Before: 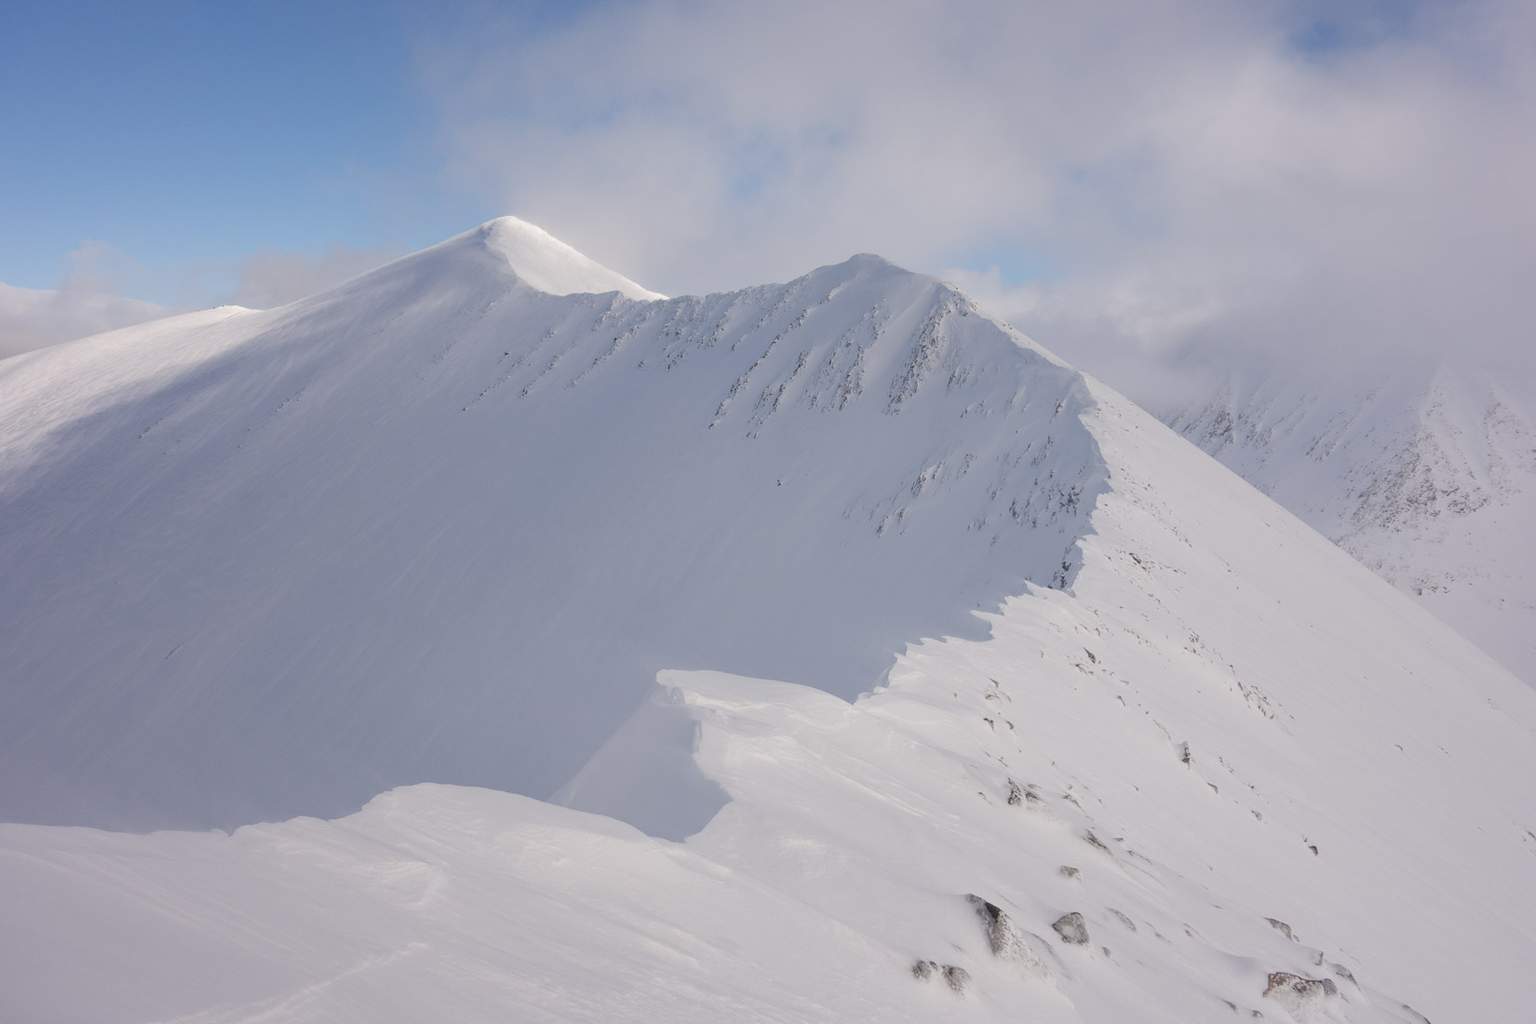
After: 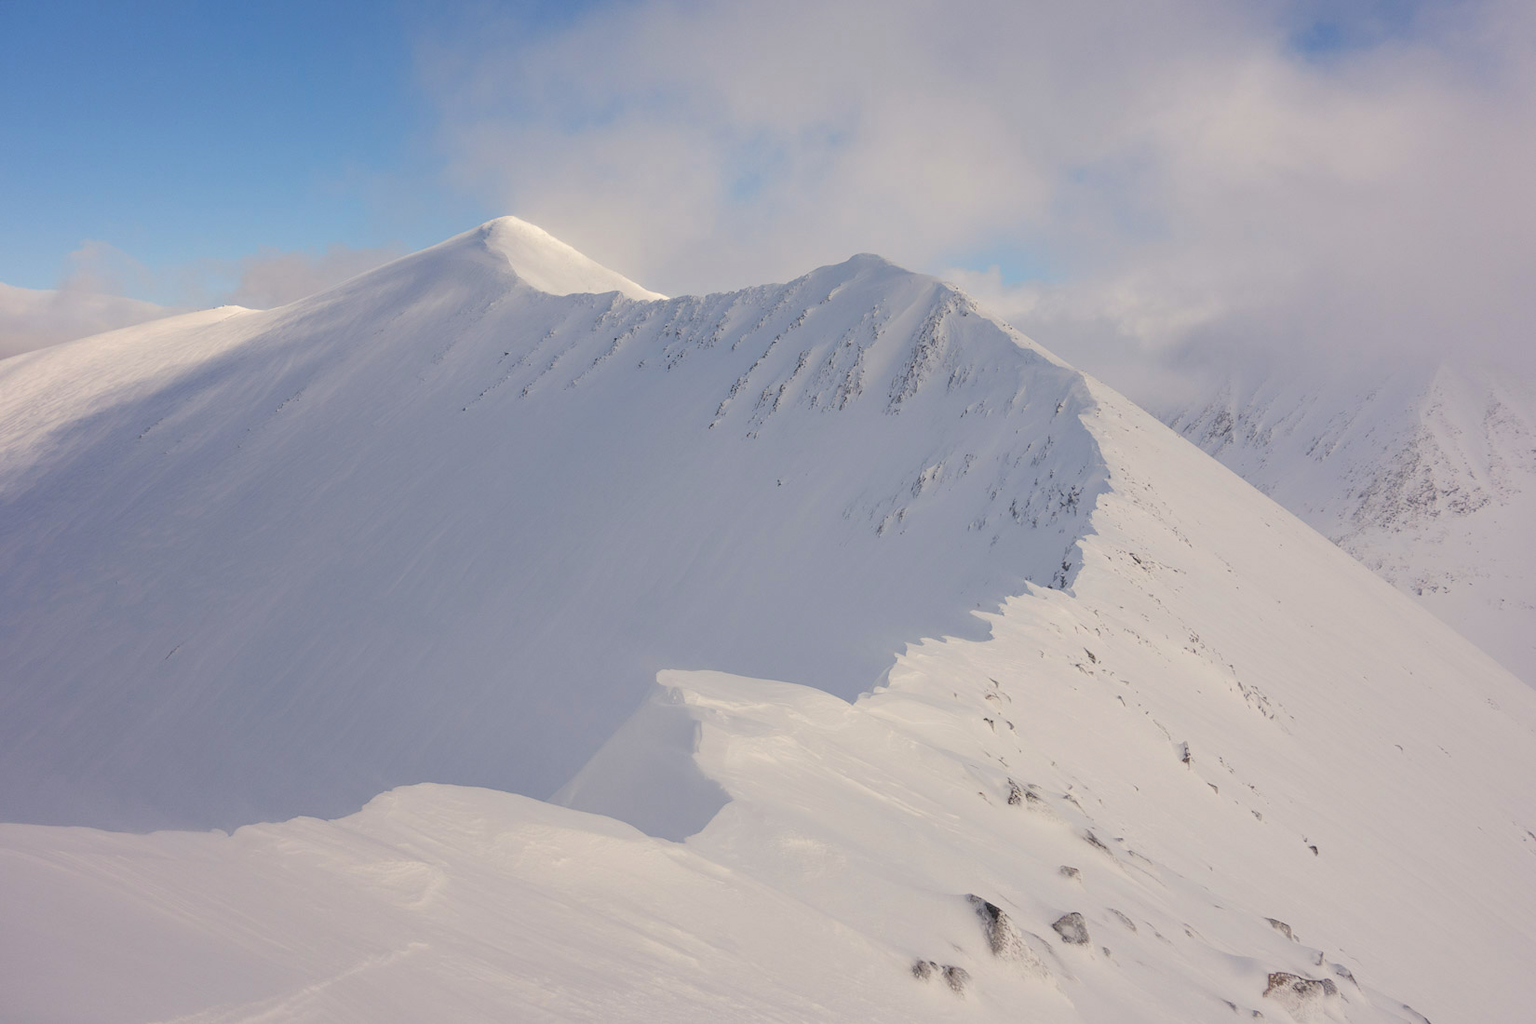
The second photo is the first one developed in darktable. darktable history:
color balance rgb: highlights gain › chroma 3.001%, highlights gain › hue 78.87°, linear chroma grading › global chroma 15.294%, perceptual saturation grading › global saturation -0.356%, global vibrance 20%
